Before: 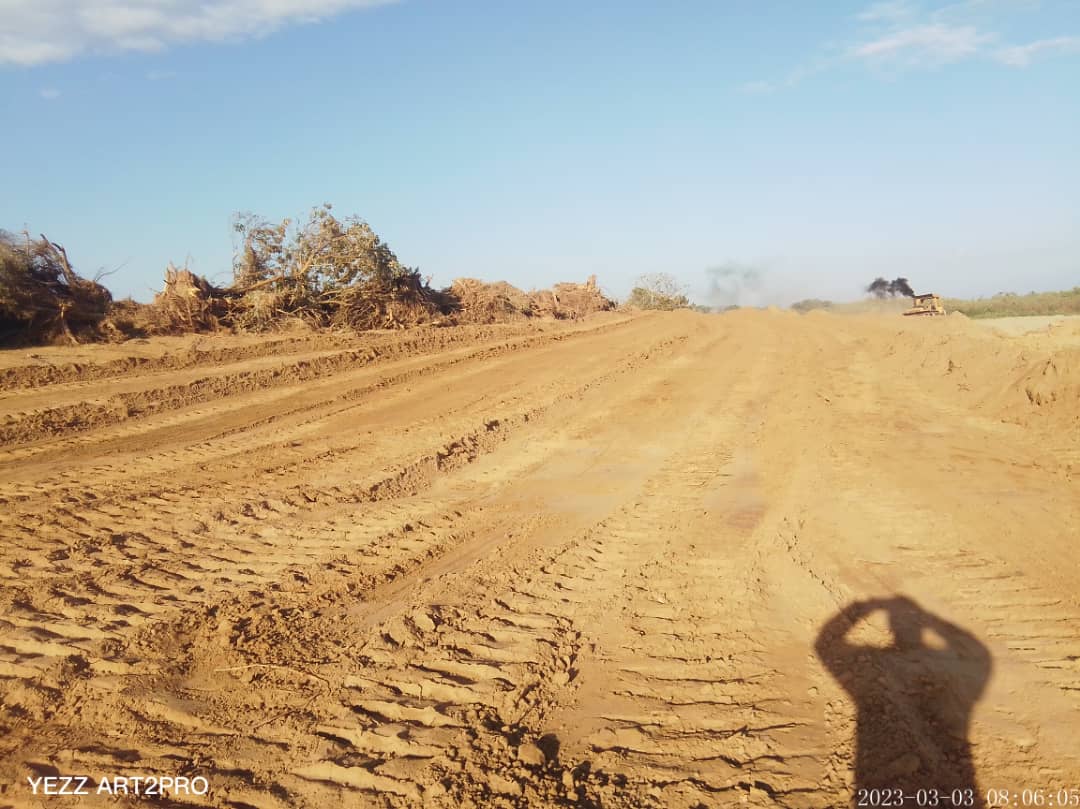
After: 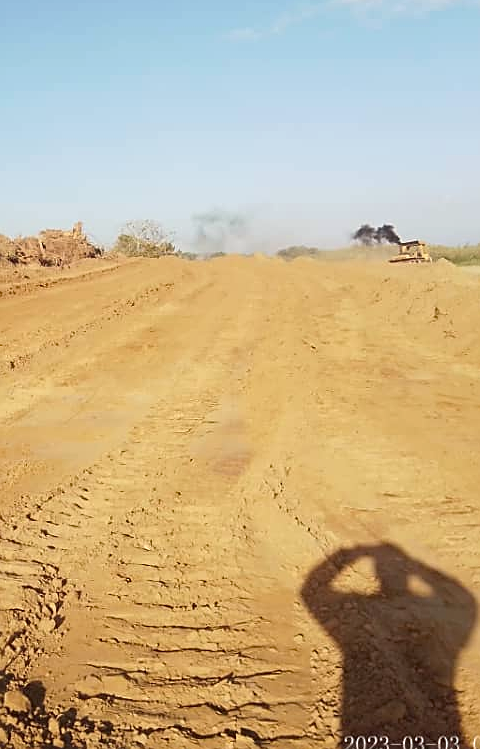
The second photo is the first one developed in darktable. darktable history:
haze removal: compatibility mode true, adaptive false
sharpen: on, module defaults
crop: left 47.628%, top 6.643%, right 7.874%
